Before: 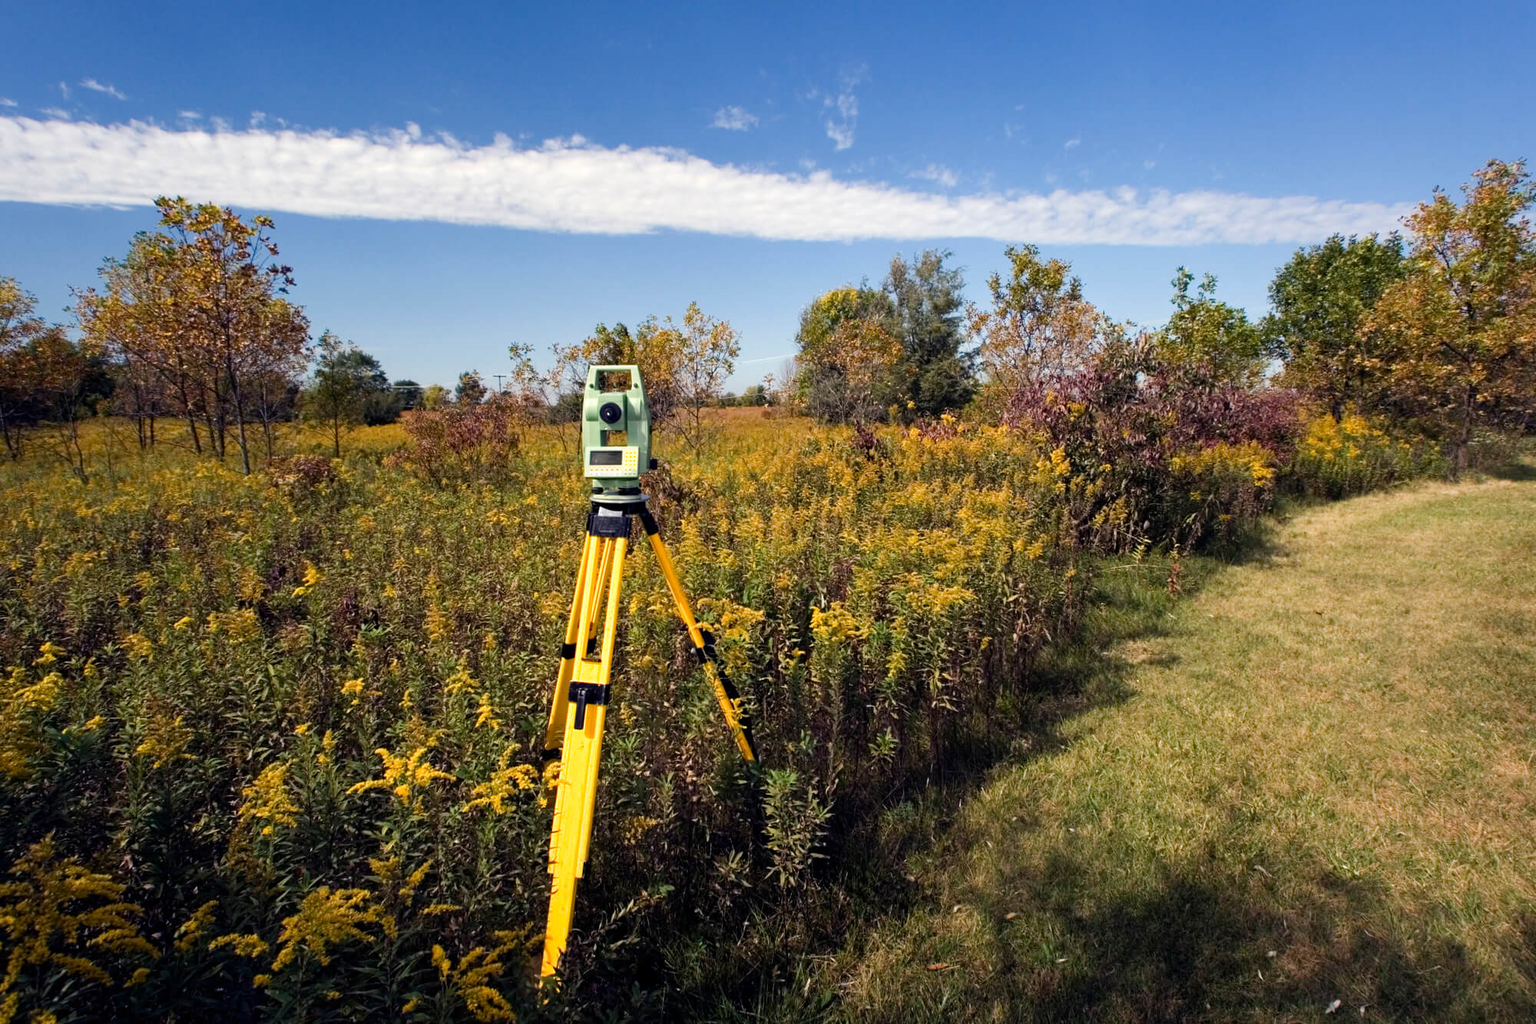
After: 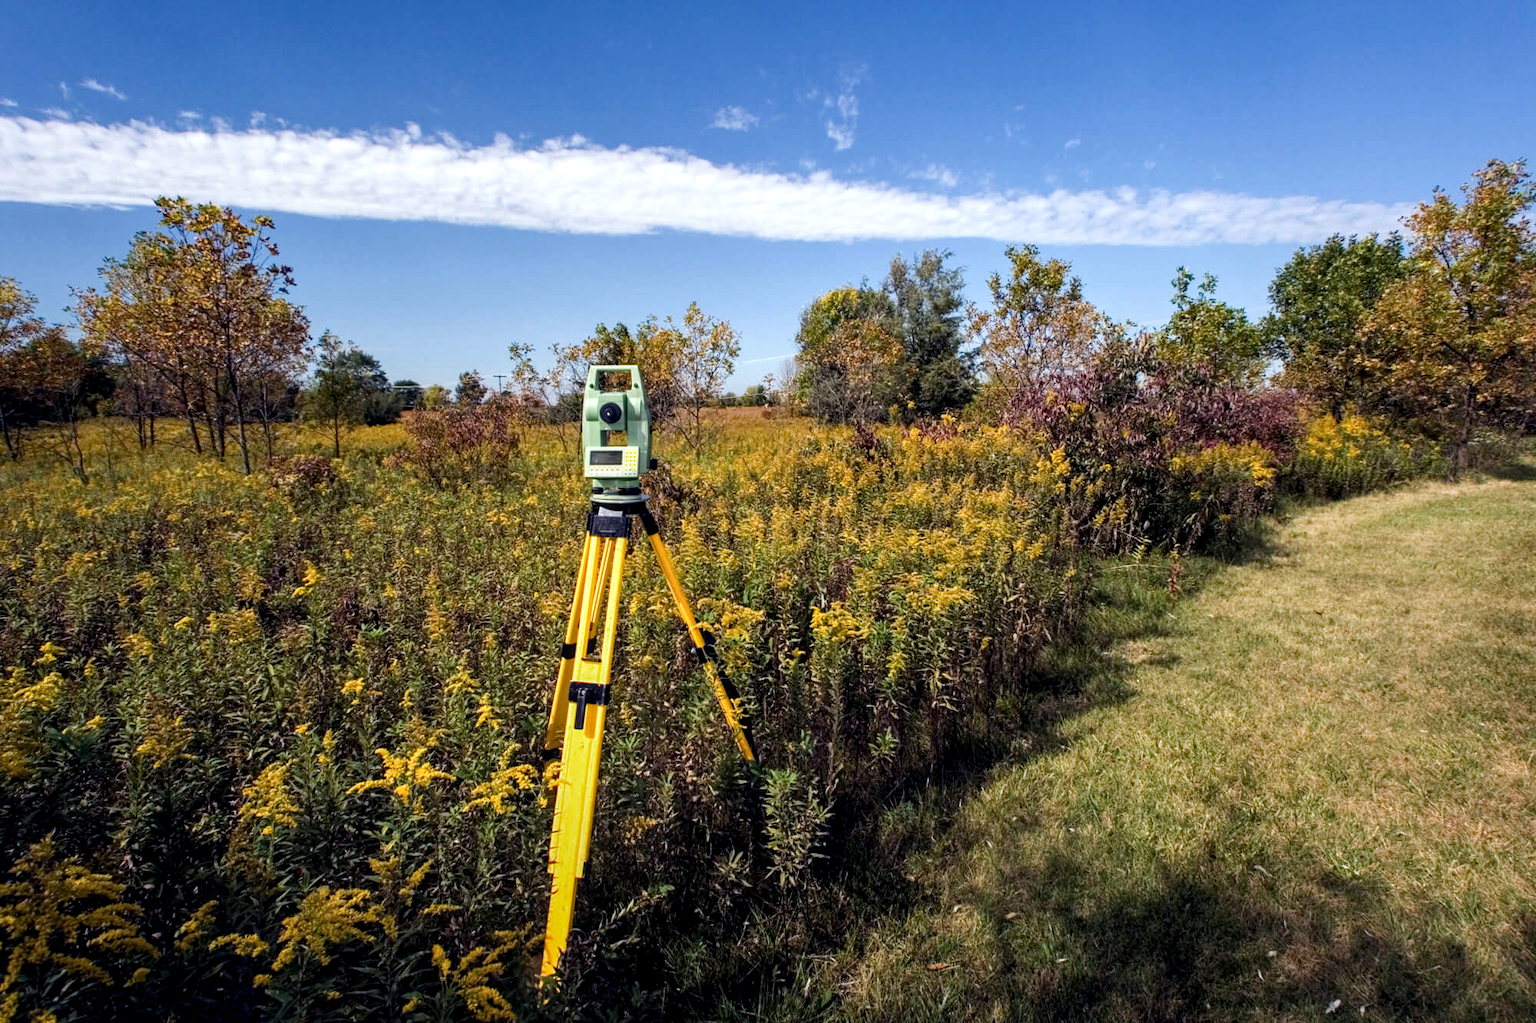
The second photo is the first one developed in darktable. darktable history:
white balance: red 0.967, blue 1.049
local contrast: detail 130%
